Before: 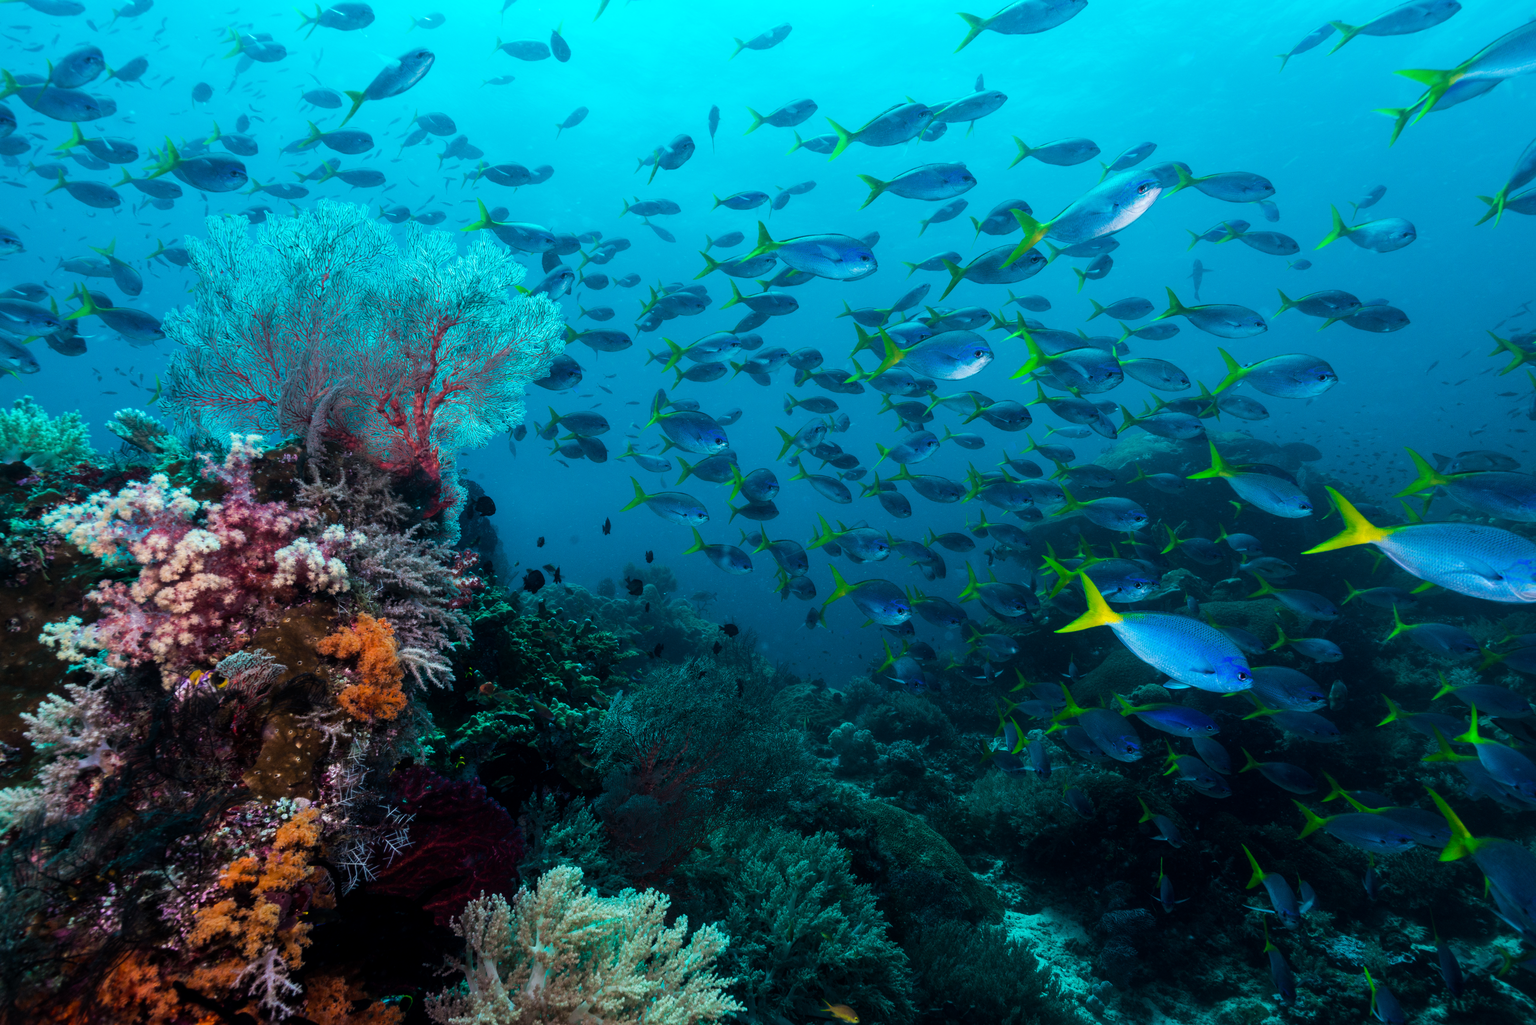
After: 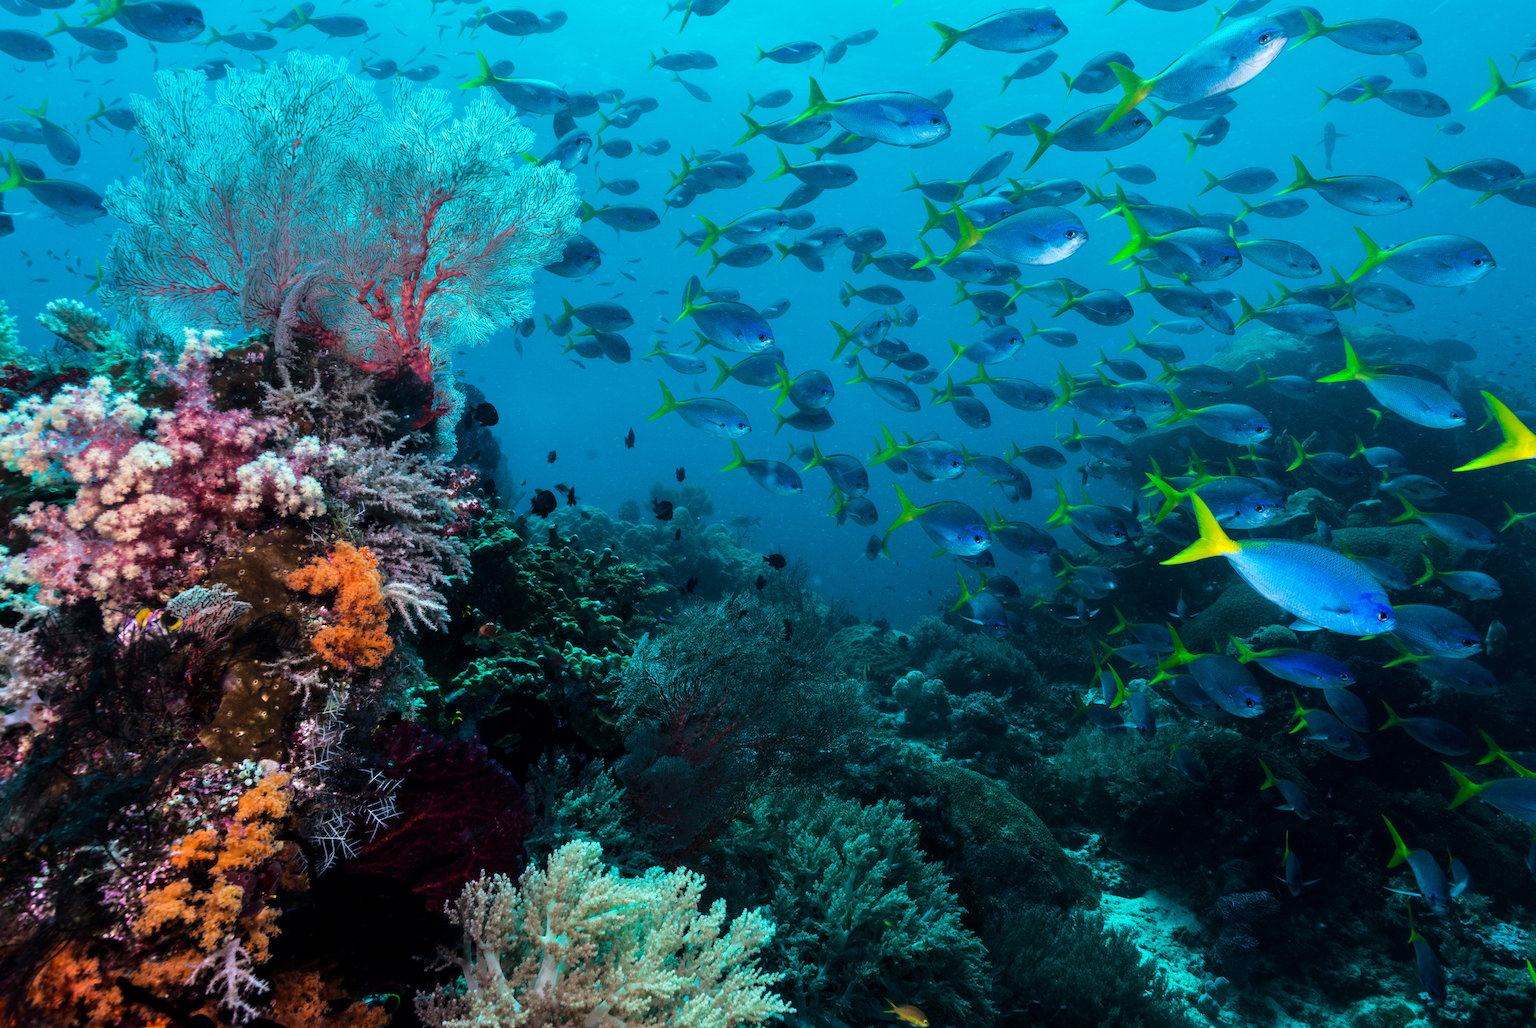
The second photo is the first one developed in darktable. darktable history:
tone equalizer: -8 EV 0.014 EV, -7 EV -0.038 EV, -6 EV 0.029 EV, -5 EV 0.053 EV, -4 EV 0.293 EV, -3 EV 0.658 EV, -2 EV 0.556 EV, -1 EV 0.206 EV, +0 EV 0.017 EV
crop and rotate: left 4.901%, top 15.28%, right 10.66%
